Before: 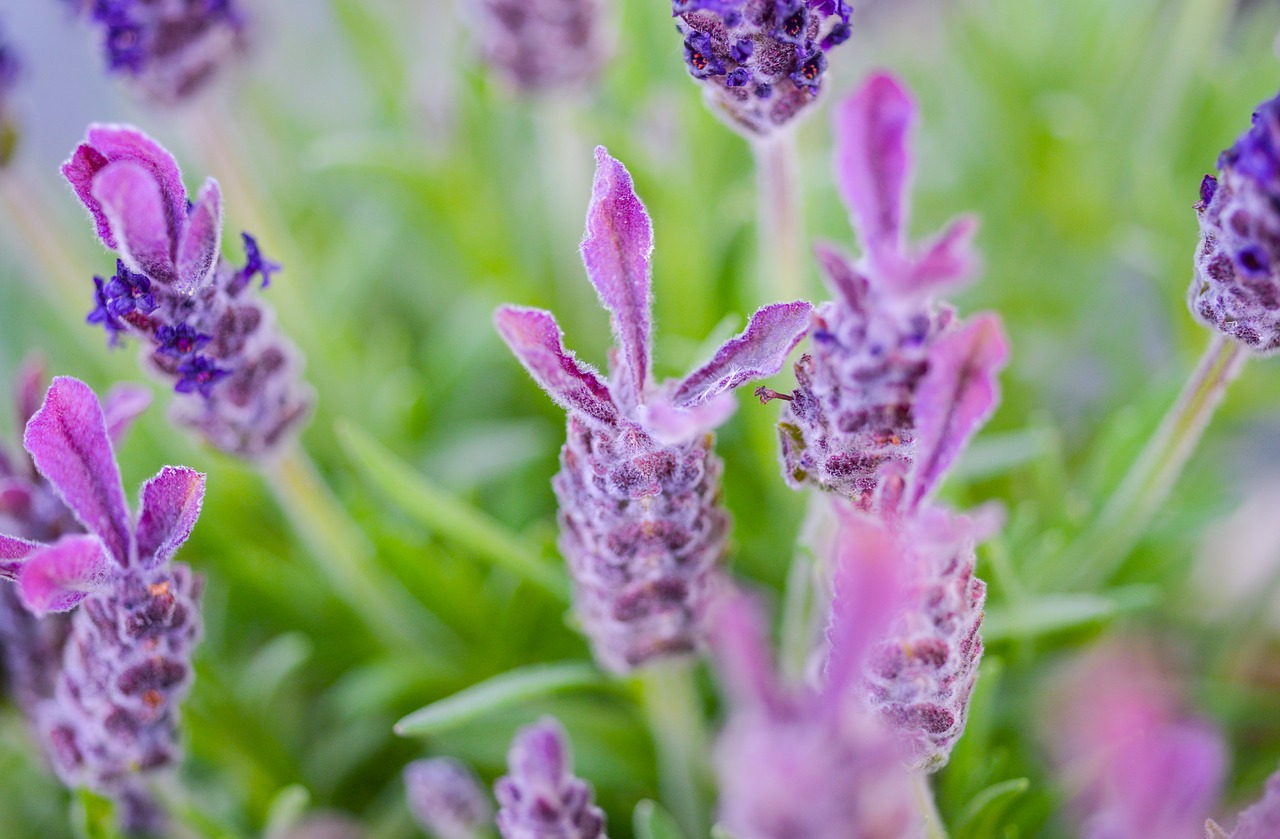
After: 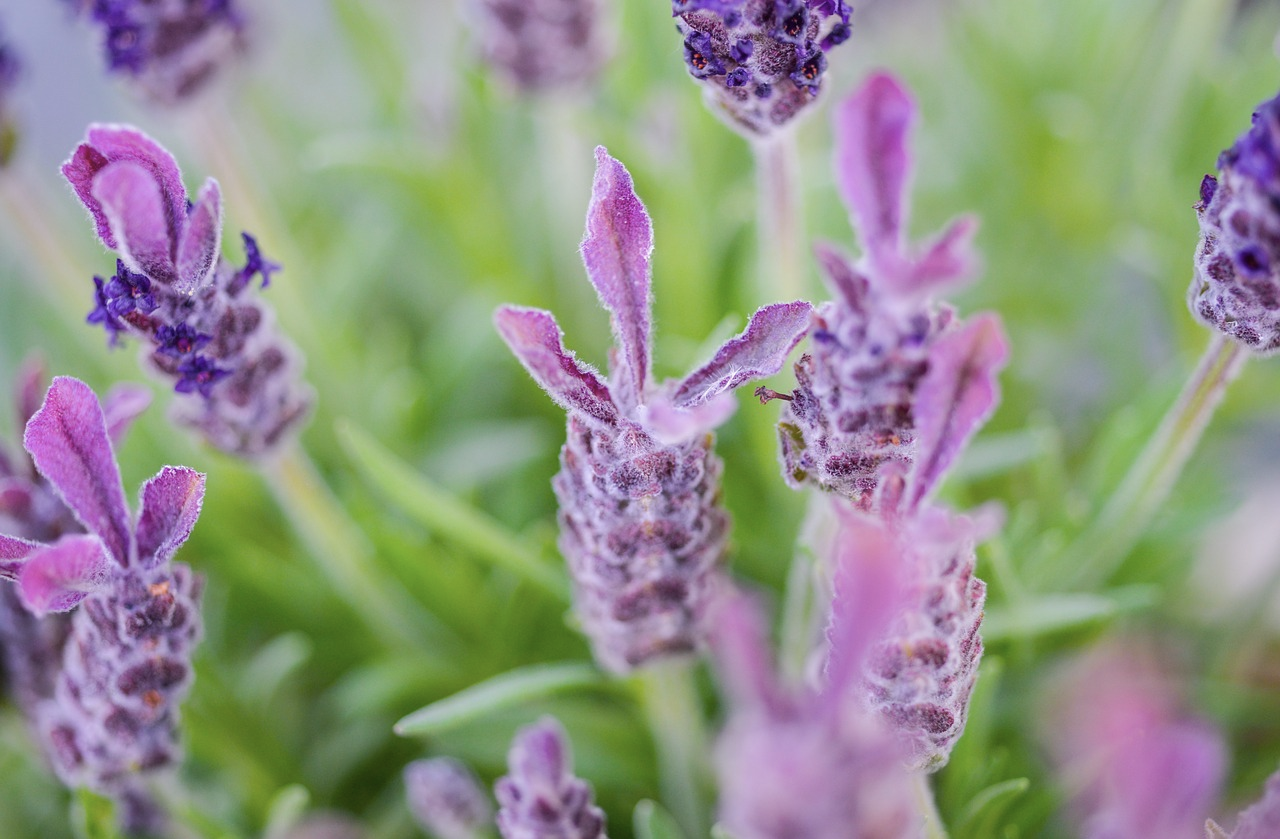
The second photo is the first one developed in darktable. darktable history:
color correction: highlights b* -0.004, saturation 0.803
